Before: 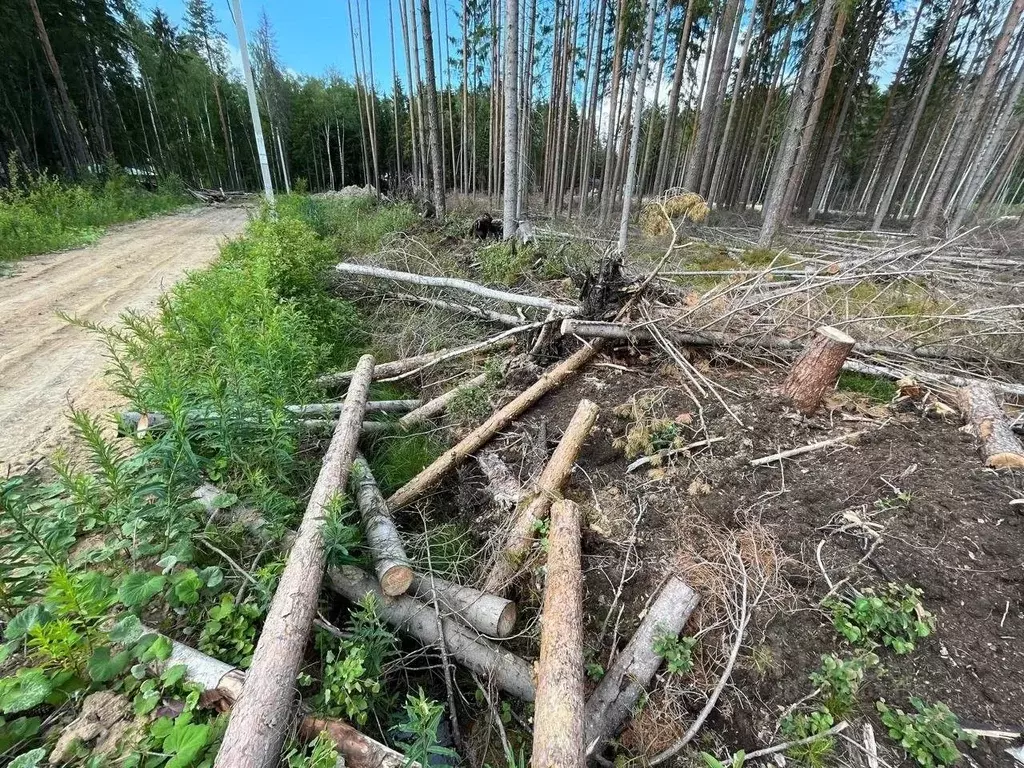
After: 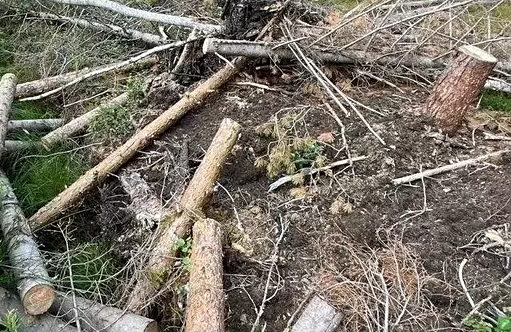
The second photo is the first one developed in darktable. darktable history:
sharpen: amount 0.211
crop: left 34.984%, top 36.674%, right 15.039%, bottom 20.039%
